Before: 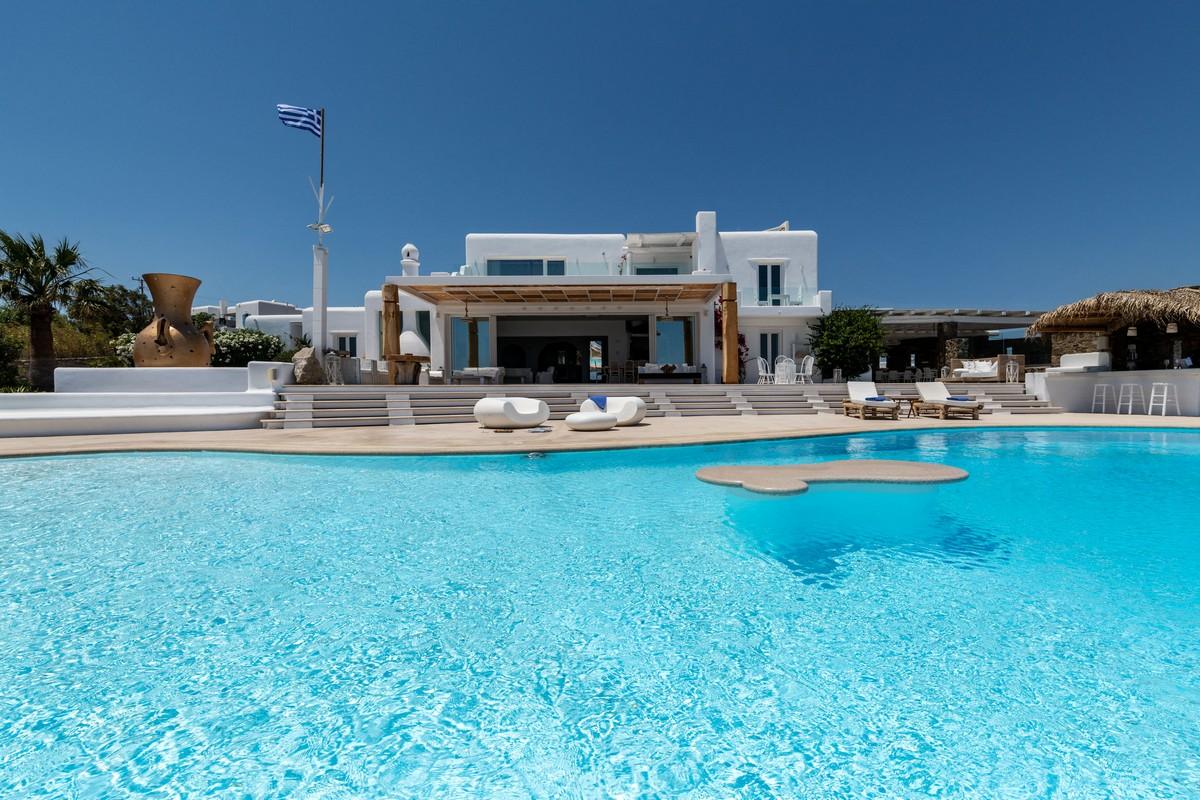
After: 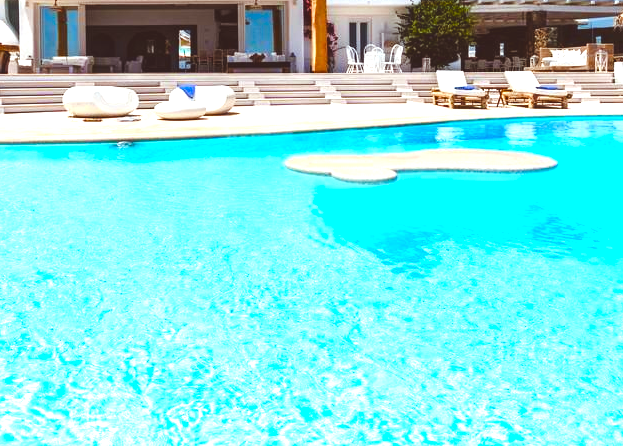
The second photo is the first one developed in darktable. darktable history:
crop: left 34.31%, top 38.972%, right 13.743%, bottom 5.216%
exposure: black level correction 0, exposure 1.387 EV, compensate highlight preservation false
color balance rgb: shadows lift › chroma 2.039%, shadows lift › hue 47.97°, power › chroma 1.559%, power › hue 25.53°, global offset › luminance 1.985%, linear chroma grading › shadows 9.938%, linear chroma grading › highlights 10.909%, linear chroma grading › global chroma 15.235%, linear chroma grading › mid-tones 14.719%, perceptual saturation grading › global saturation -0.105%, perceptual saturation grading › highlights -9.352%, perceptual saturation grading › mid-tones 18.886%, perceptual saturation grading › shadows 28.47%
tone curve: curves: ch0 [(0, 0) (0.265, 0.253) (0.732, 0.751) (1, 1)], preserve colors none
